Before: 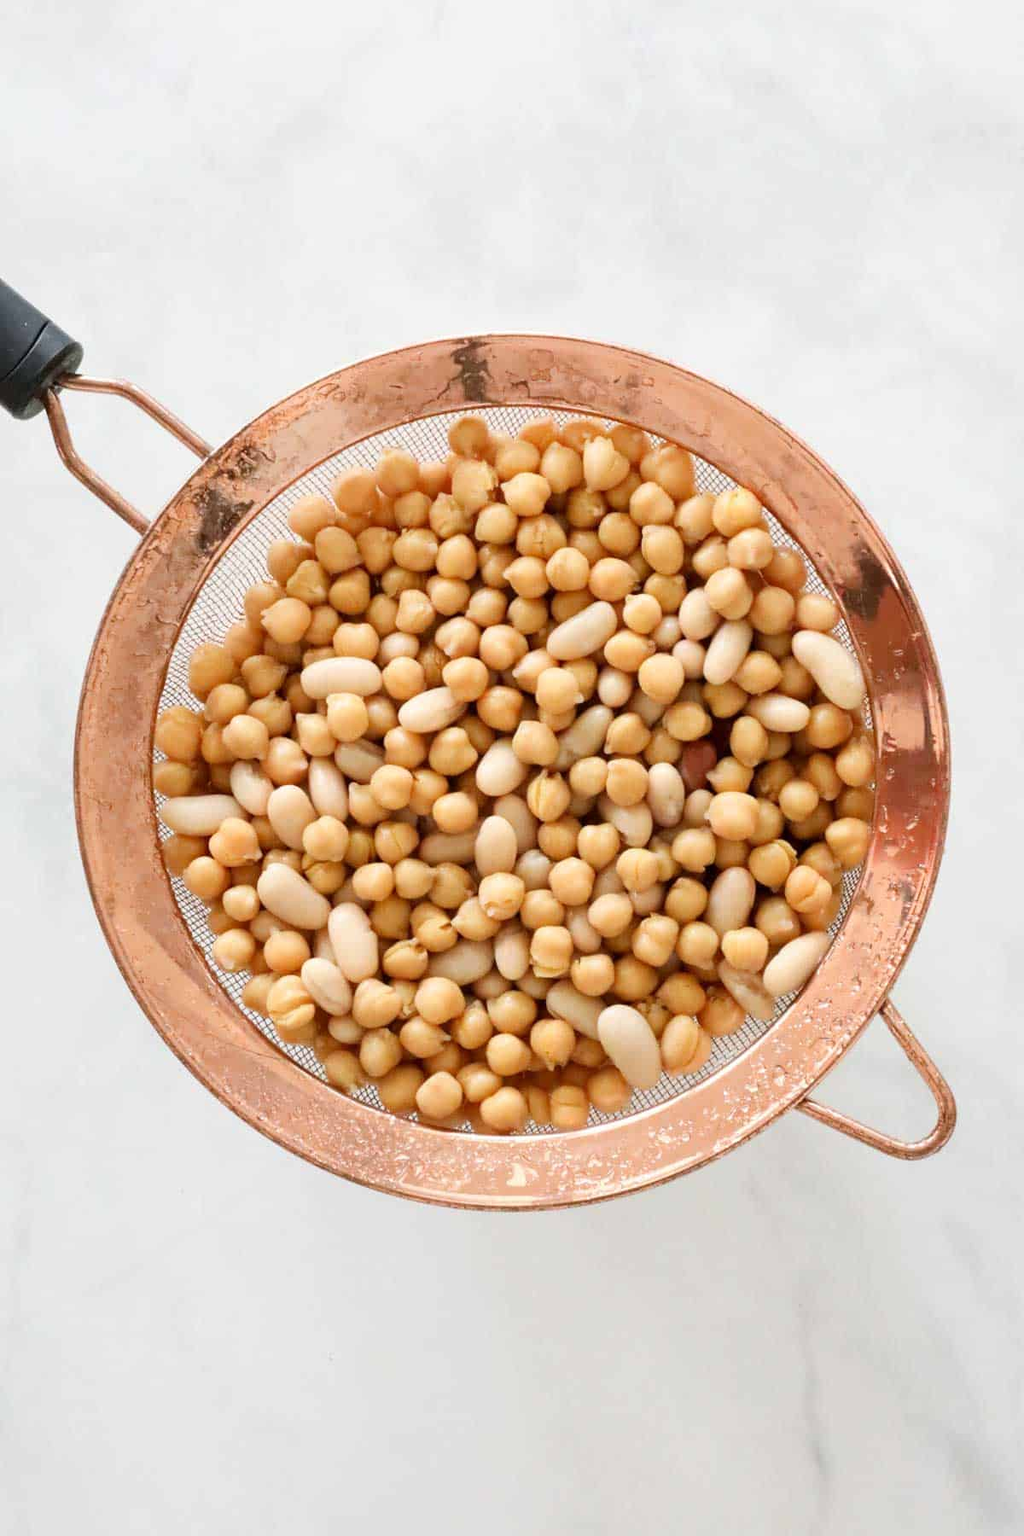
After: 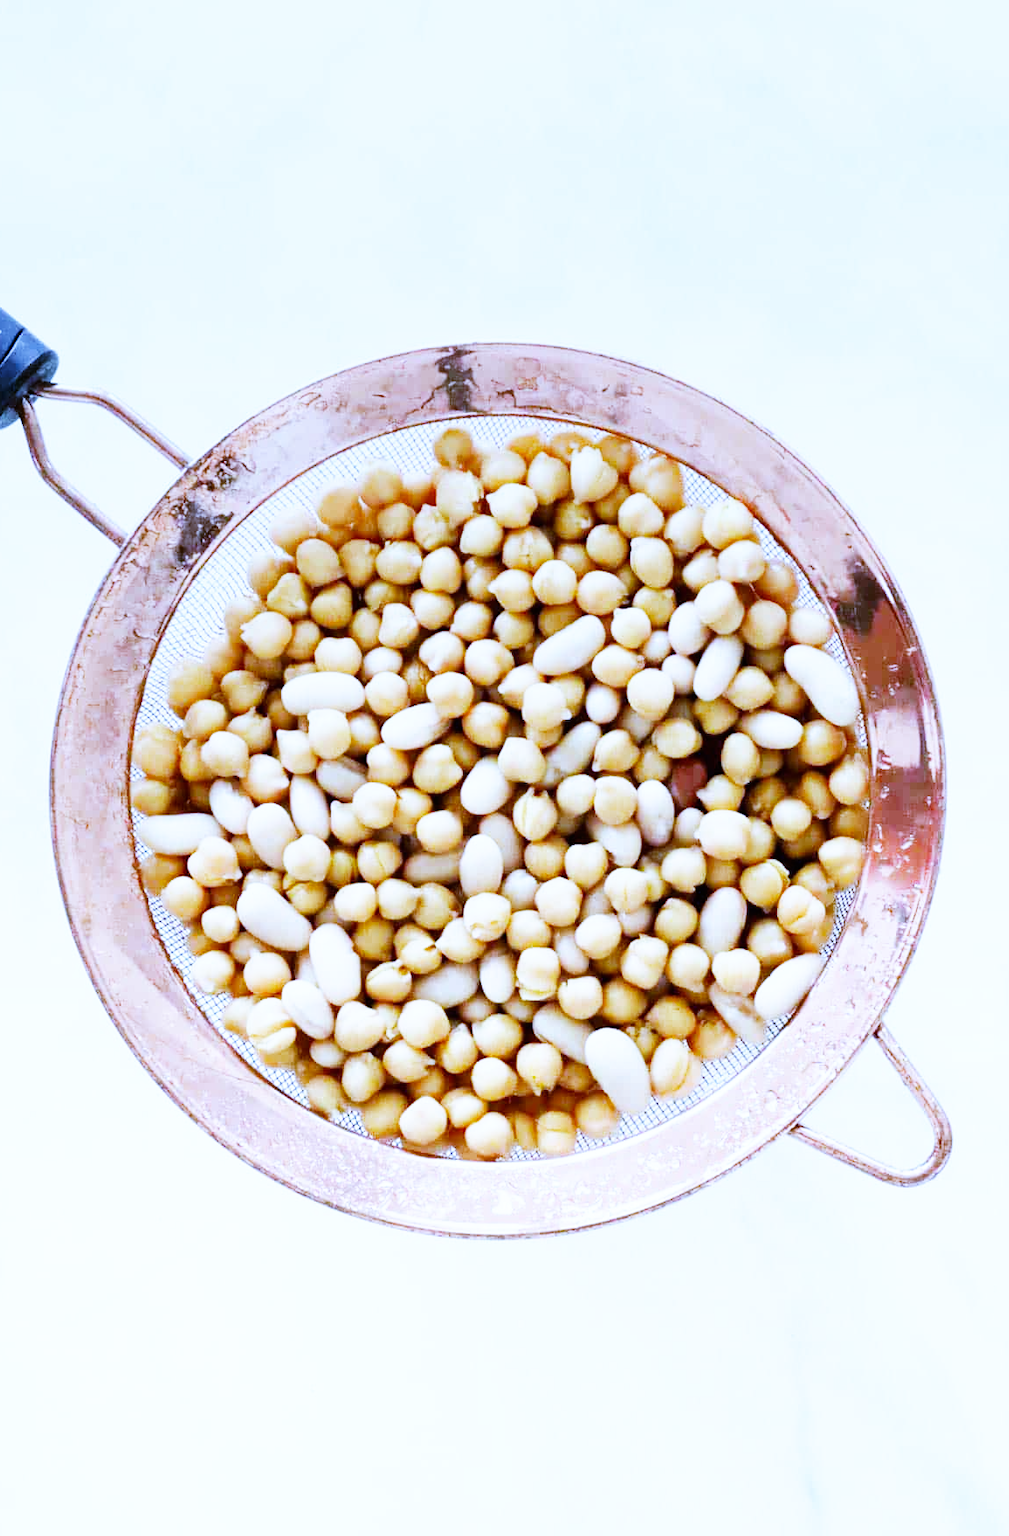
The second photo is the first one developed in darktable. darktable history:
crop and rotate: left 2.536%, right 1.107%, bottom 2.246%
white balance: red 0.766, blue 1.537
base curve: curves: ch0 [(0, 0) (0.007, 0.004) (0.027, 0.03) (0.046, 0.07) (0.207, 0.54) (0.442, 0.872) (0.673, 0.972) (1, 1)], preserve colors none
tone equalizer: on, module defaults
graduated density: on, module defaults
